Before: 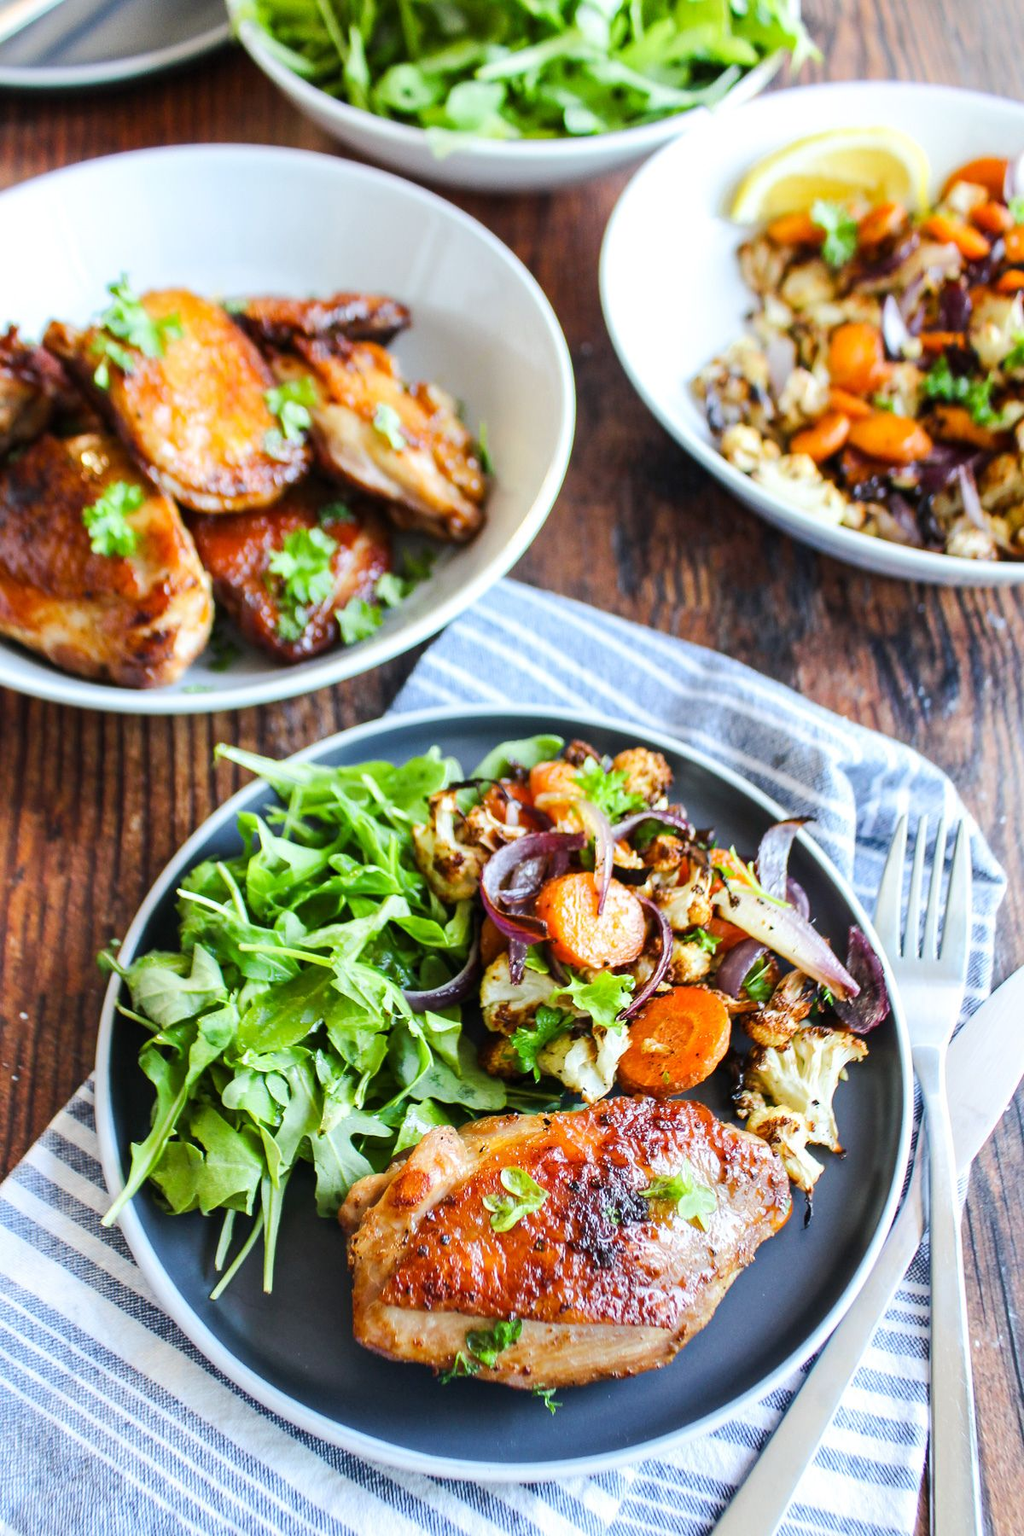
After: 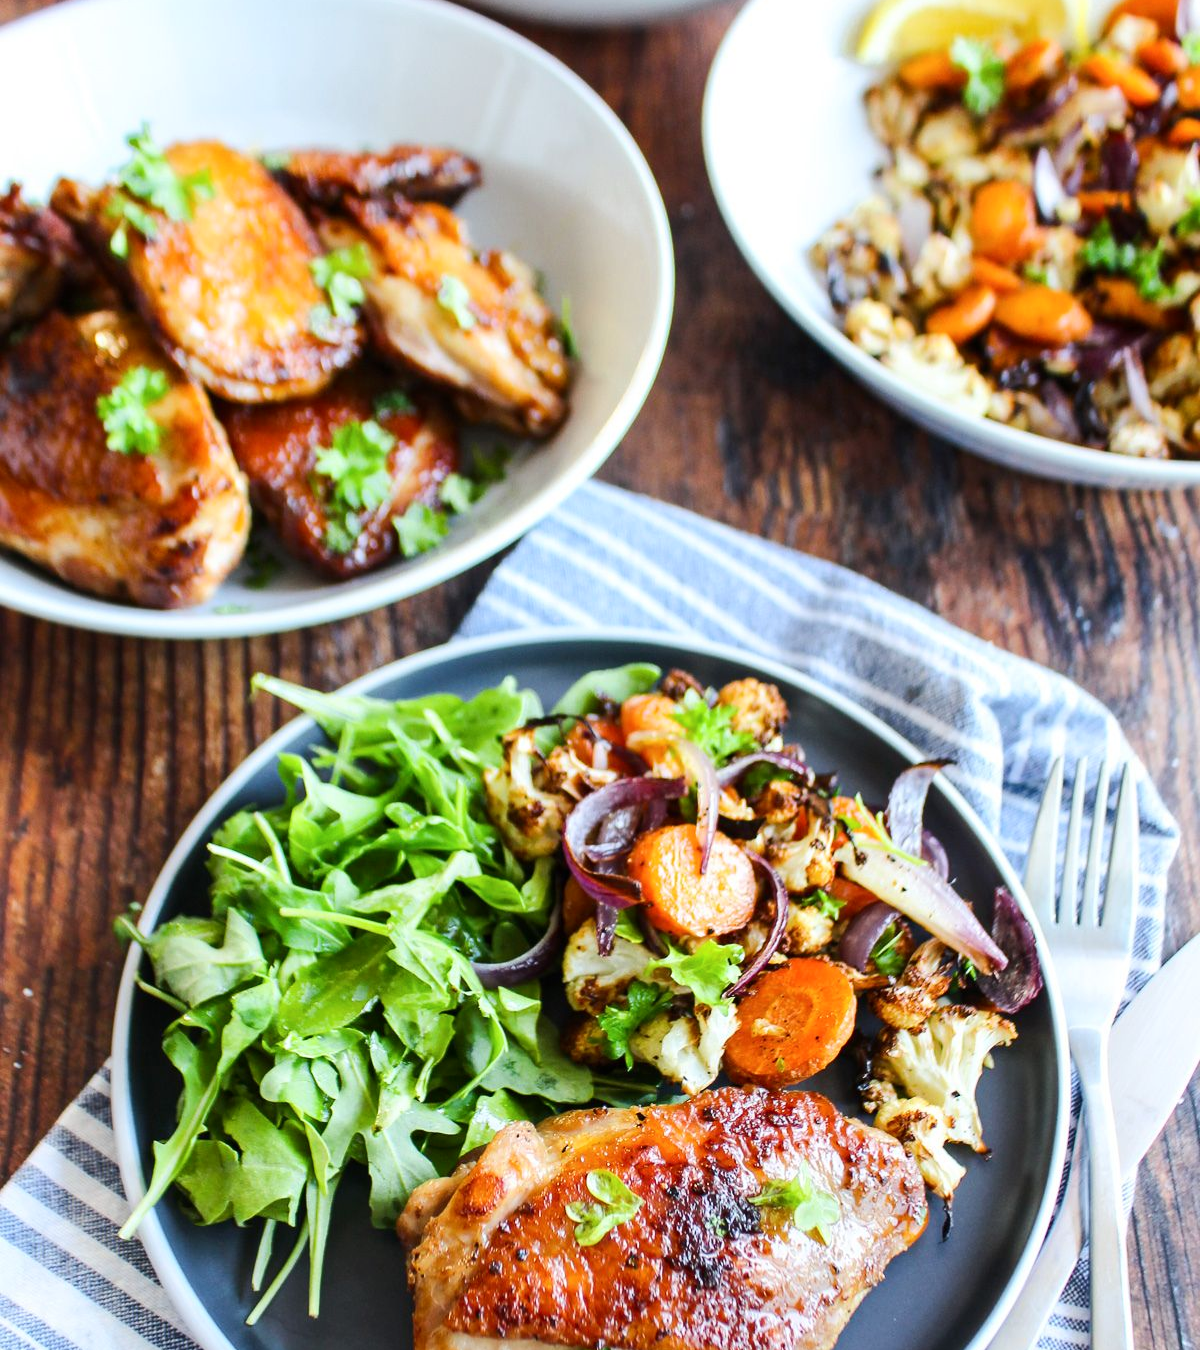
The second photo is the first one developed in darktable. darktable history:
tone curve: curves: ch0 [(0, 0) (0.08, 0.069) (0.4, 0.391) (0.6, 0.609) (0.92, 0.93) (1, 1)], color space Lab, independent channels, preserve colors none
crop: top 11.027%, bottom 13.949%
